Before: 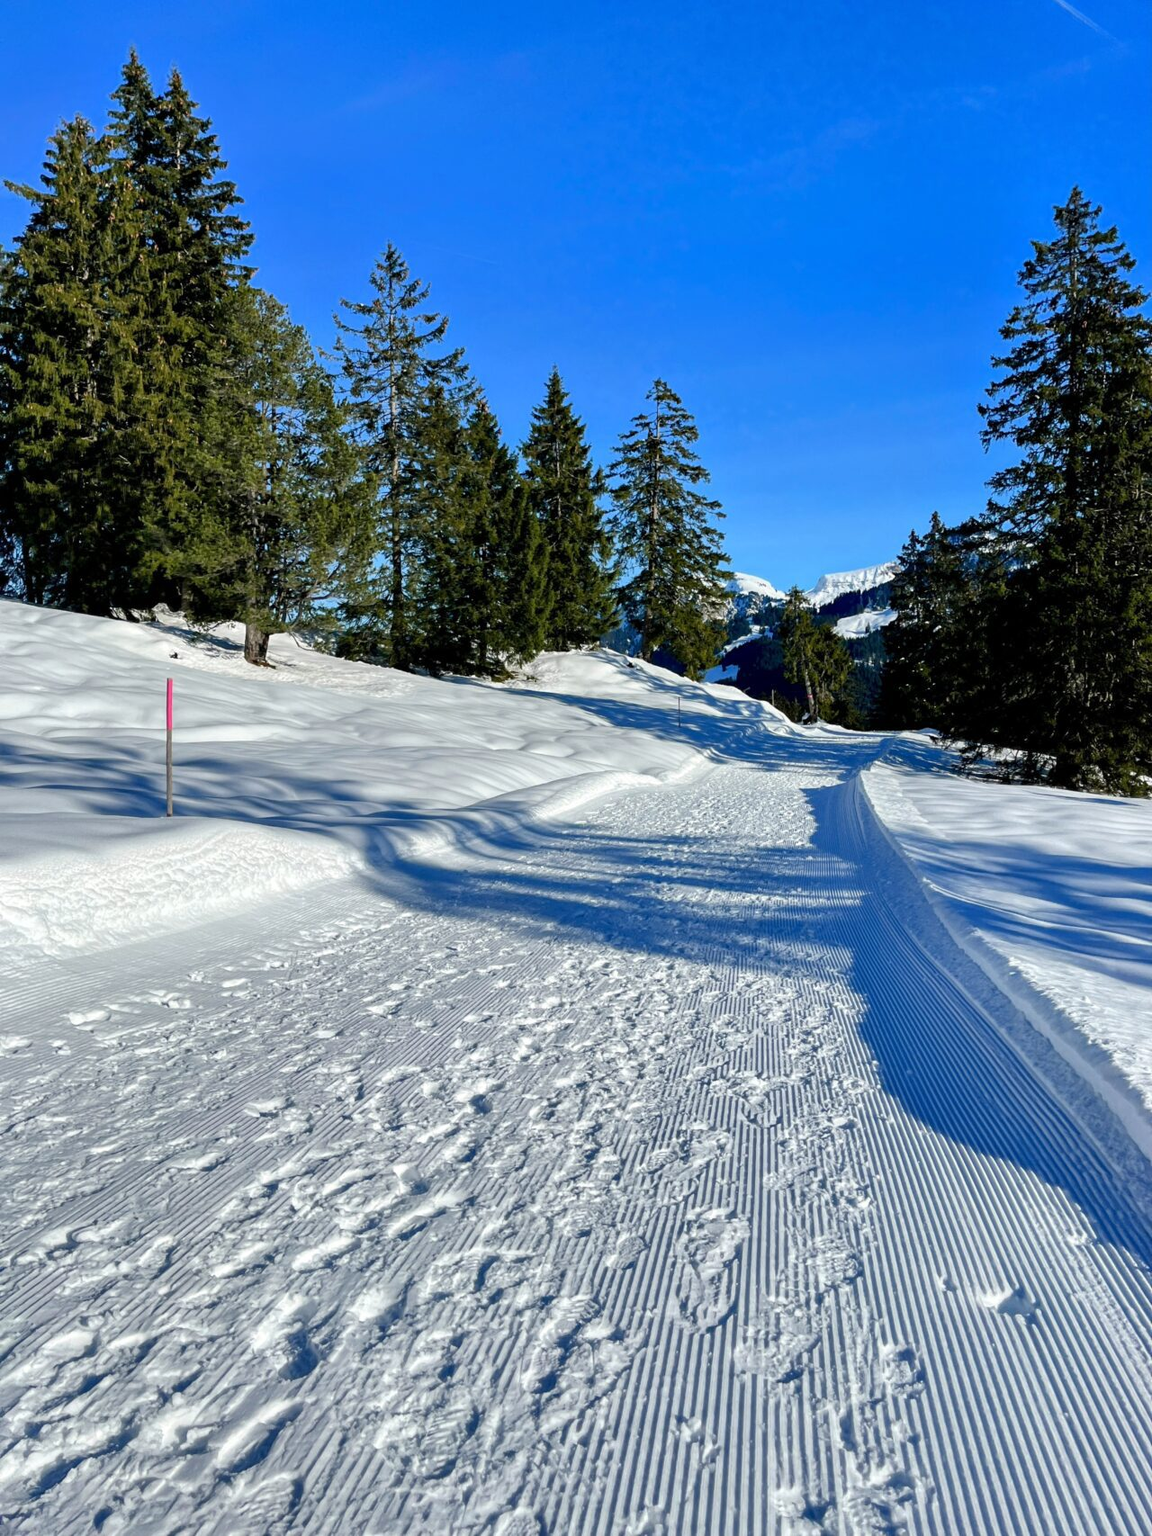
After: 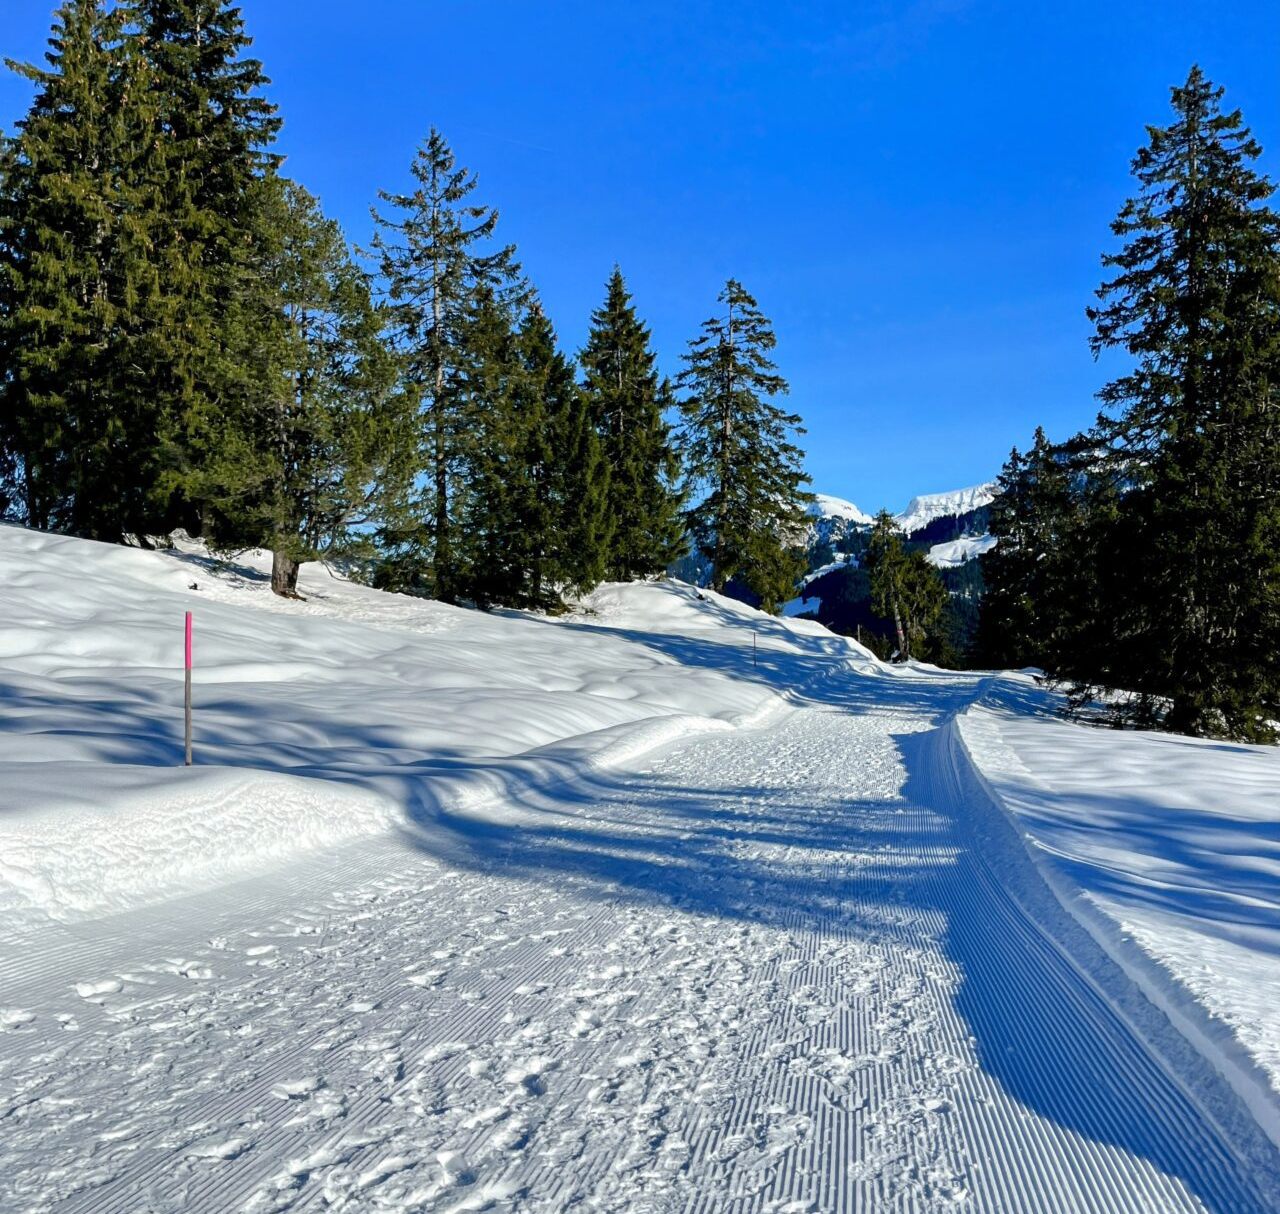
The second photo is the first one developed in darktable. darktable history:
crop and rotate: top 8.327%, bottom 20.517%
